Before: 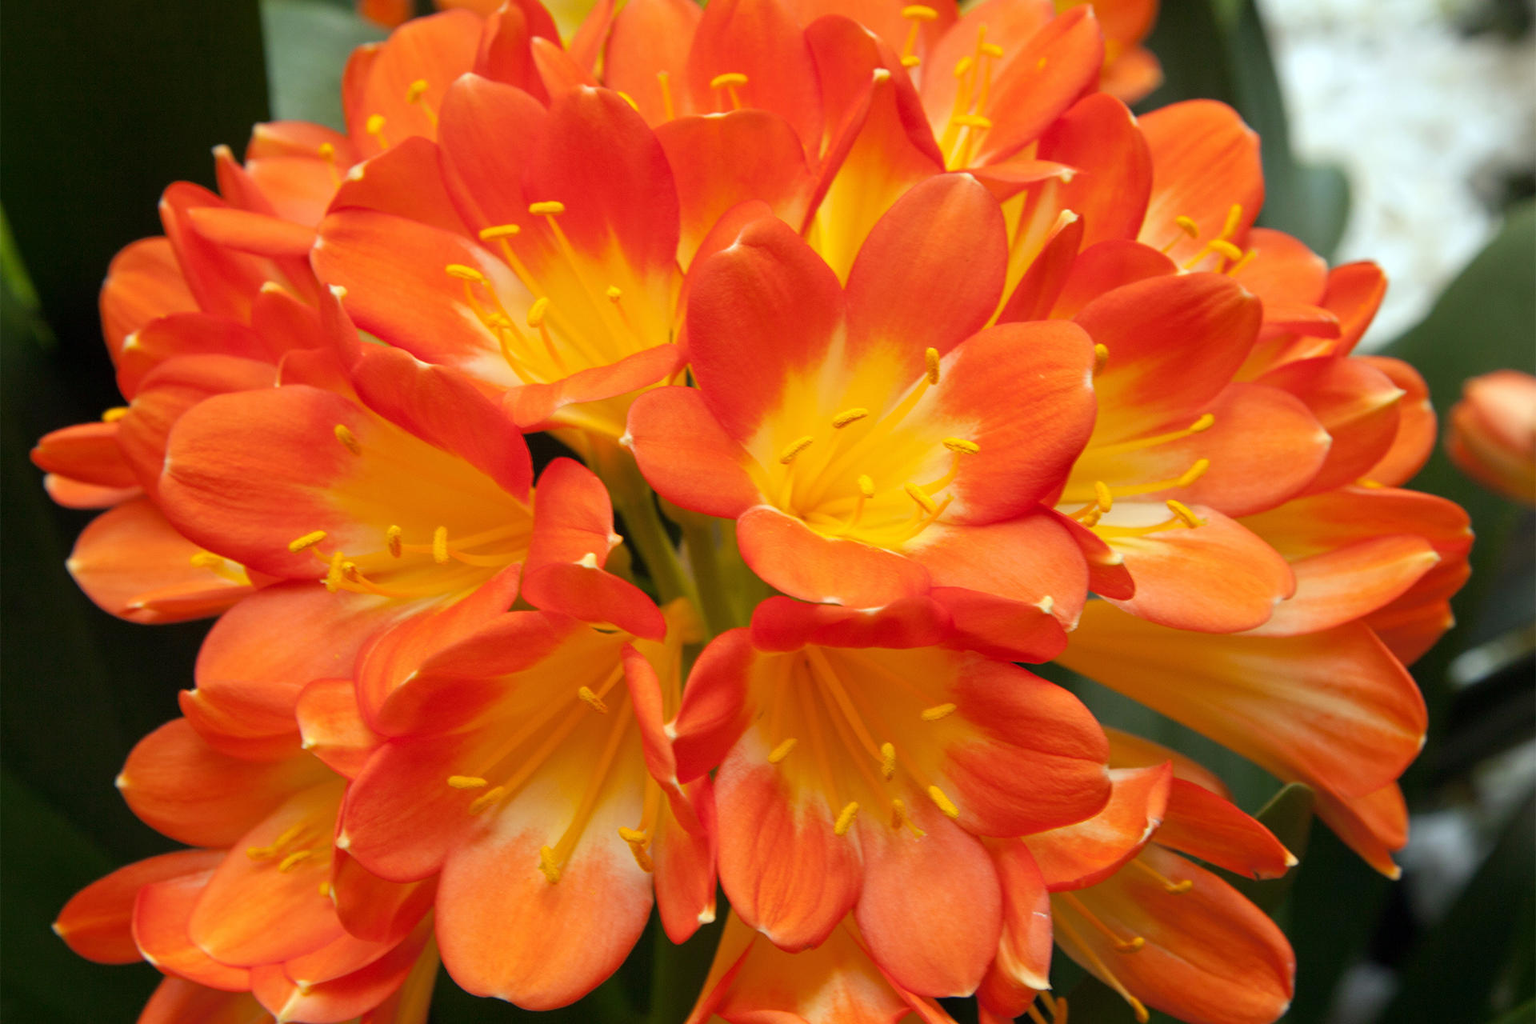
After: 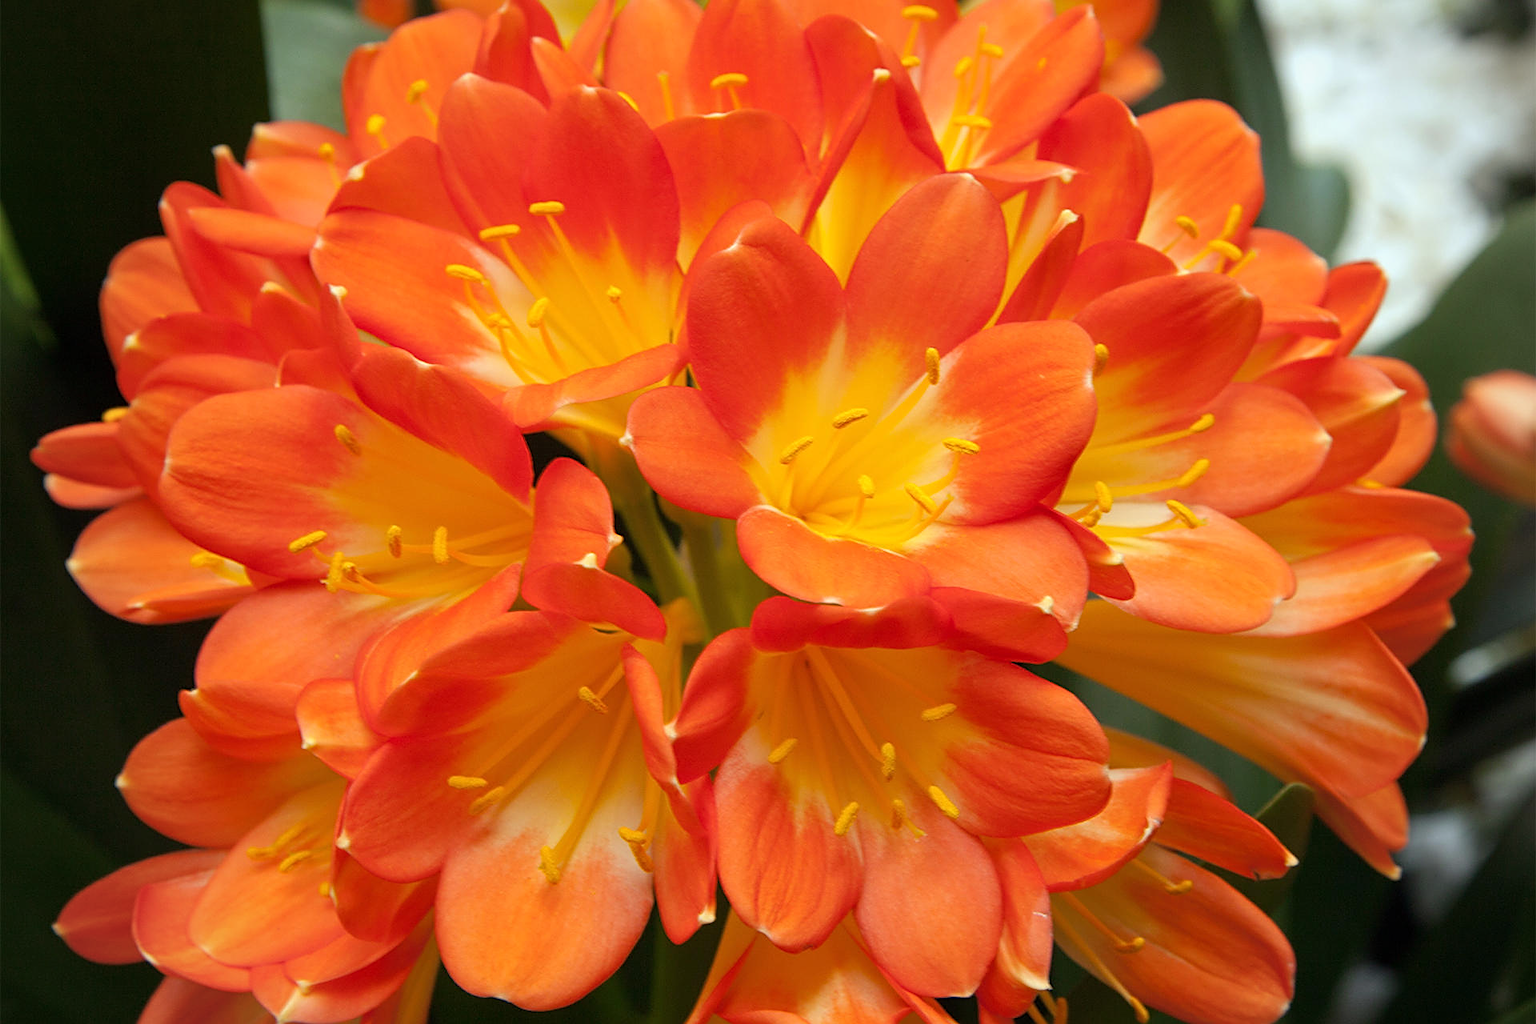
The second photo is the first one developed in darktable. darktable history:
sharpen: on, module defaults
tone equalizer: on, module defaults
vignetting: fall-off radius 93.87%
